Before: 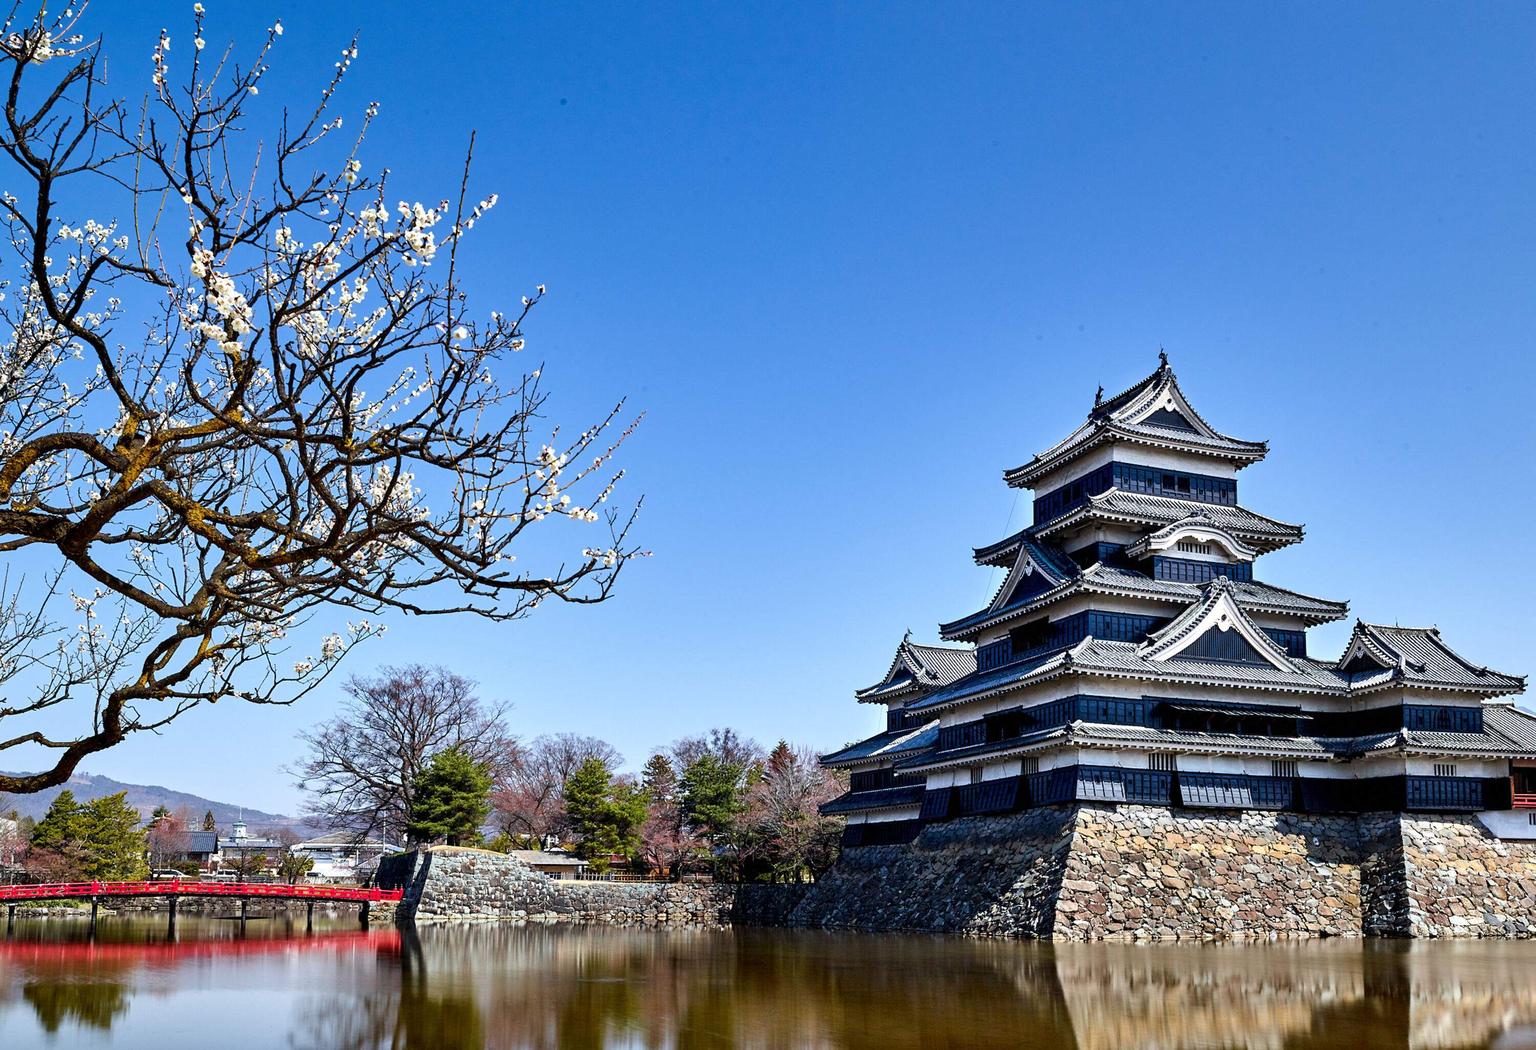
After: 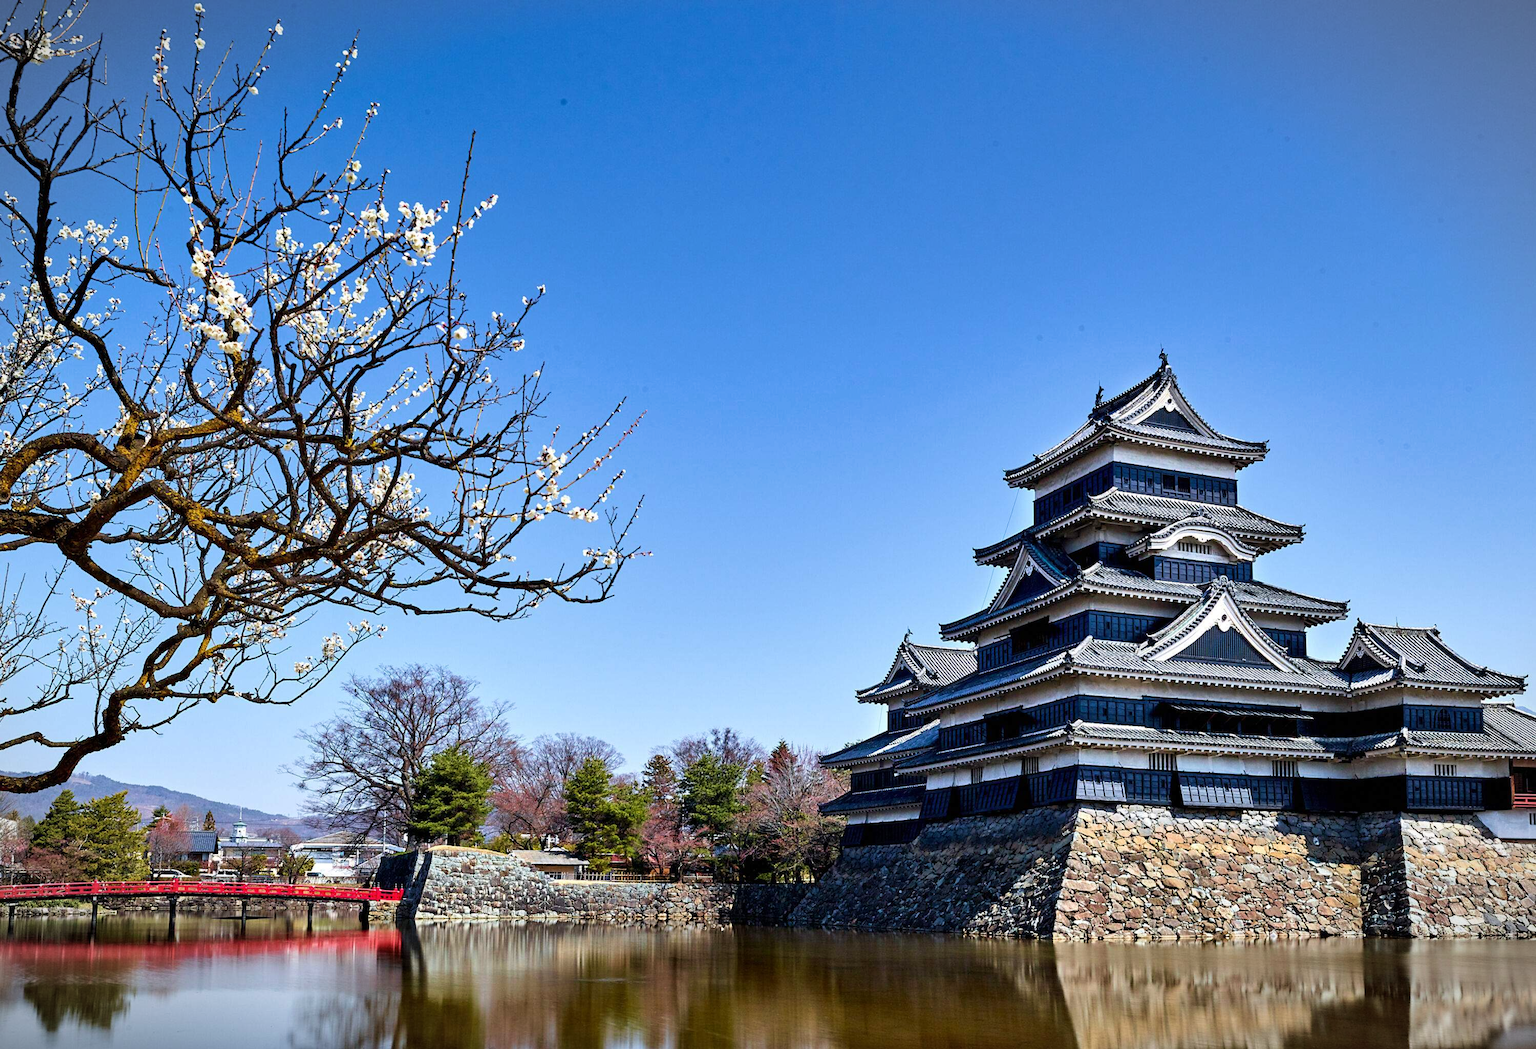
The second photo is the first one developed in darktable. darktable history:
vignetting: fall-off start 99.42%, width/height ratio 1.325
velvia: on, module defaults
